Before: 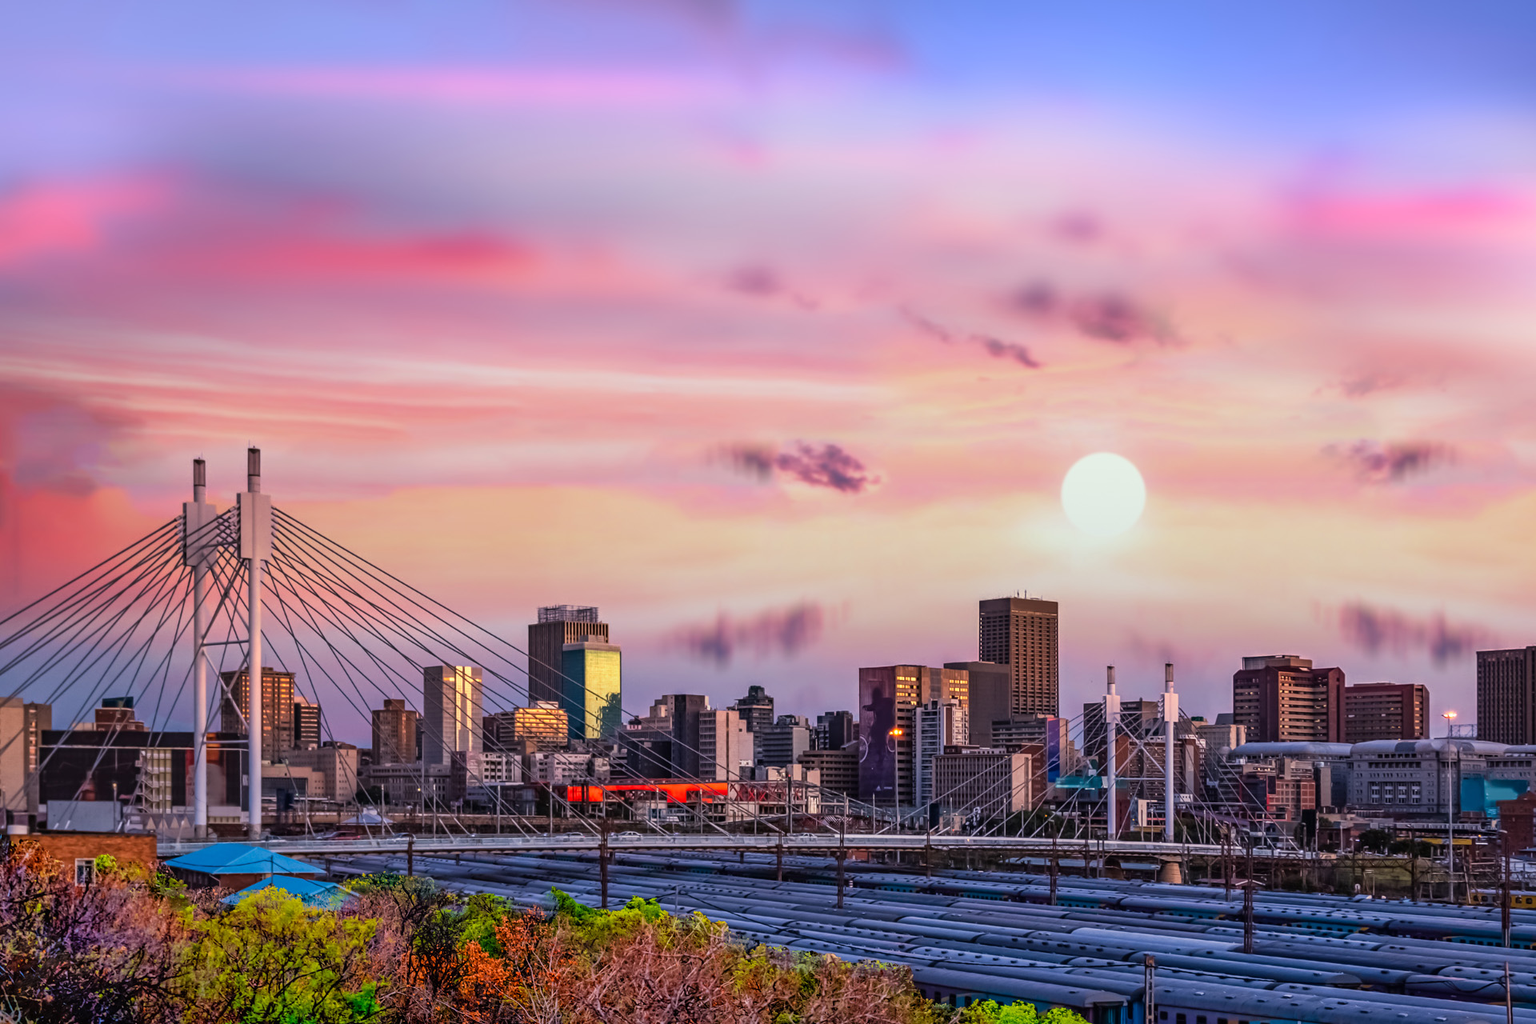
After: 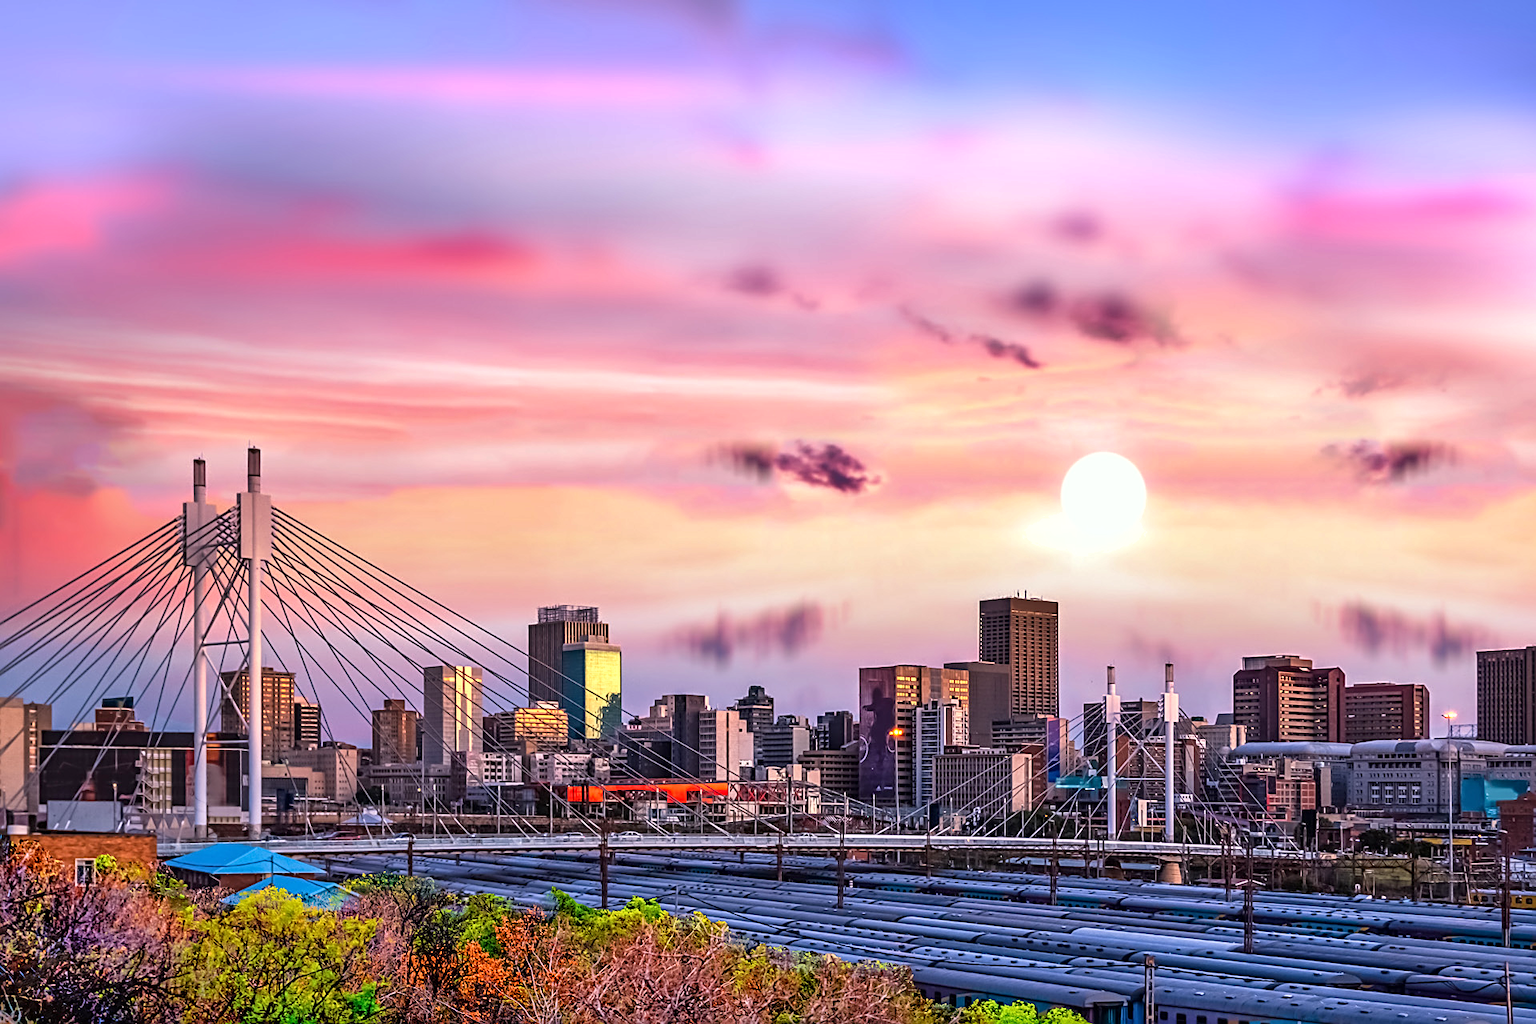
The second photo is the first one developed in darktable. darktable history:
sharpen: on, module defaults
exposure: black level correction 0.001, exposure 0.5 EV, compensate exposure bias true, compensate highlight preservation false
shadows and highlights: shadows 22.46, highlights -49.28, soften with gaussian
